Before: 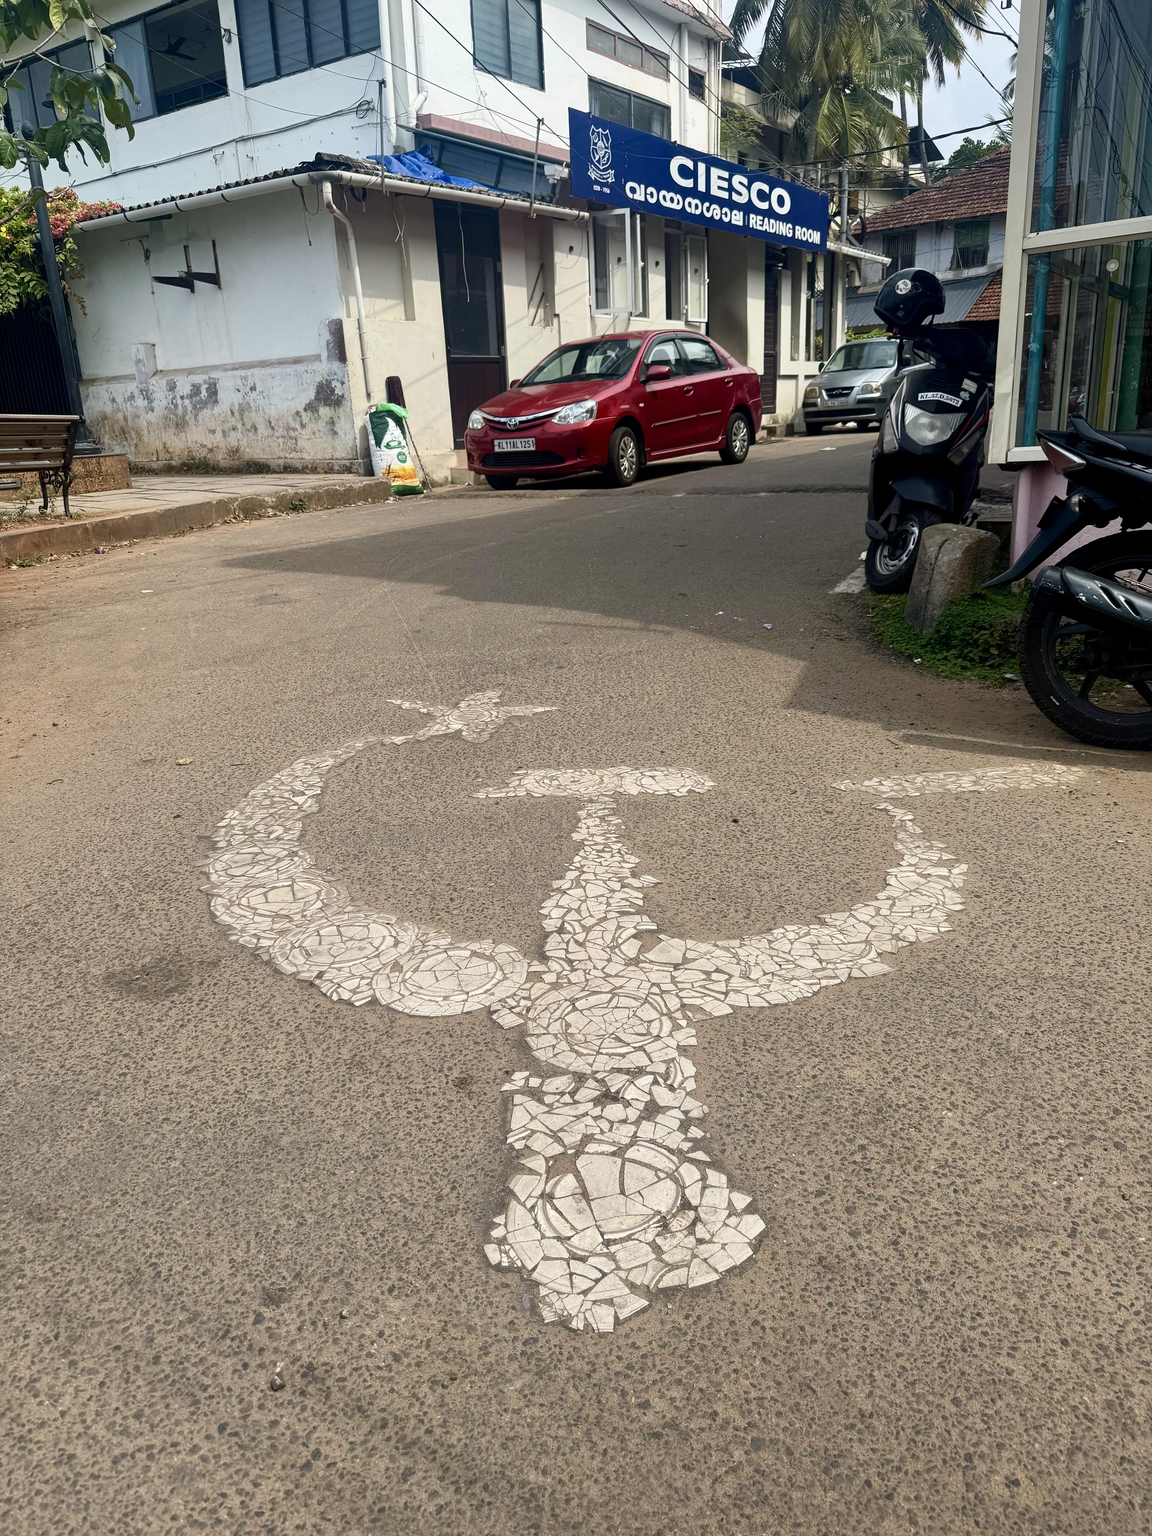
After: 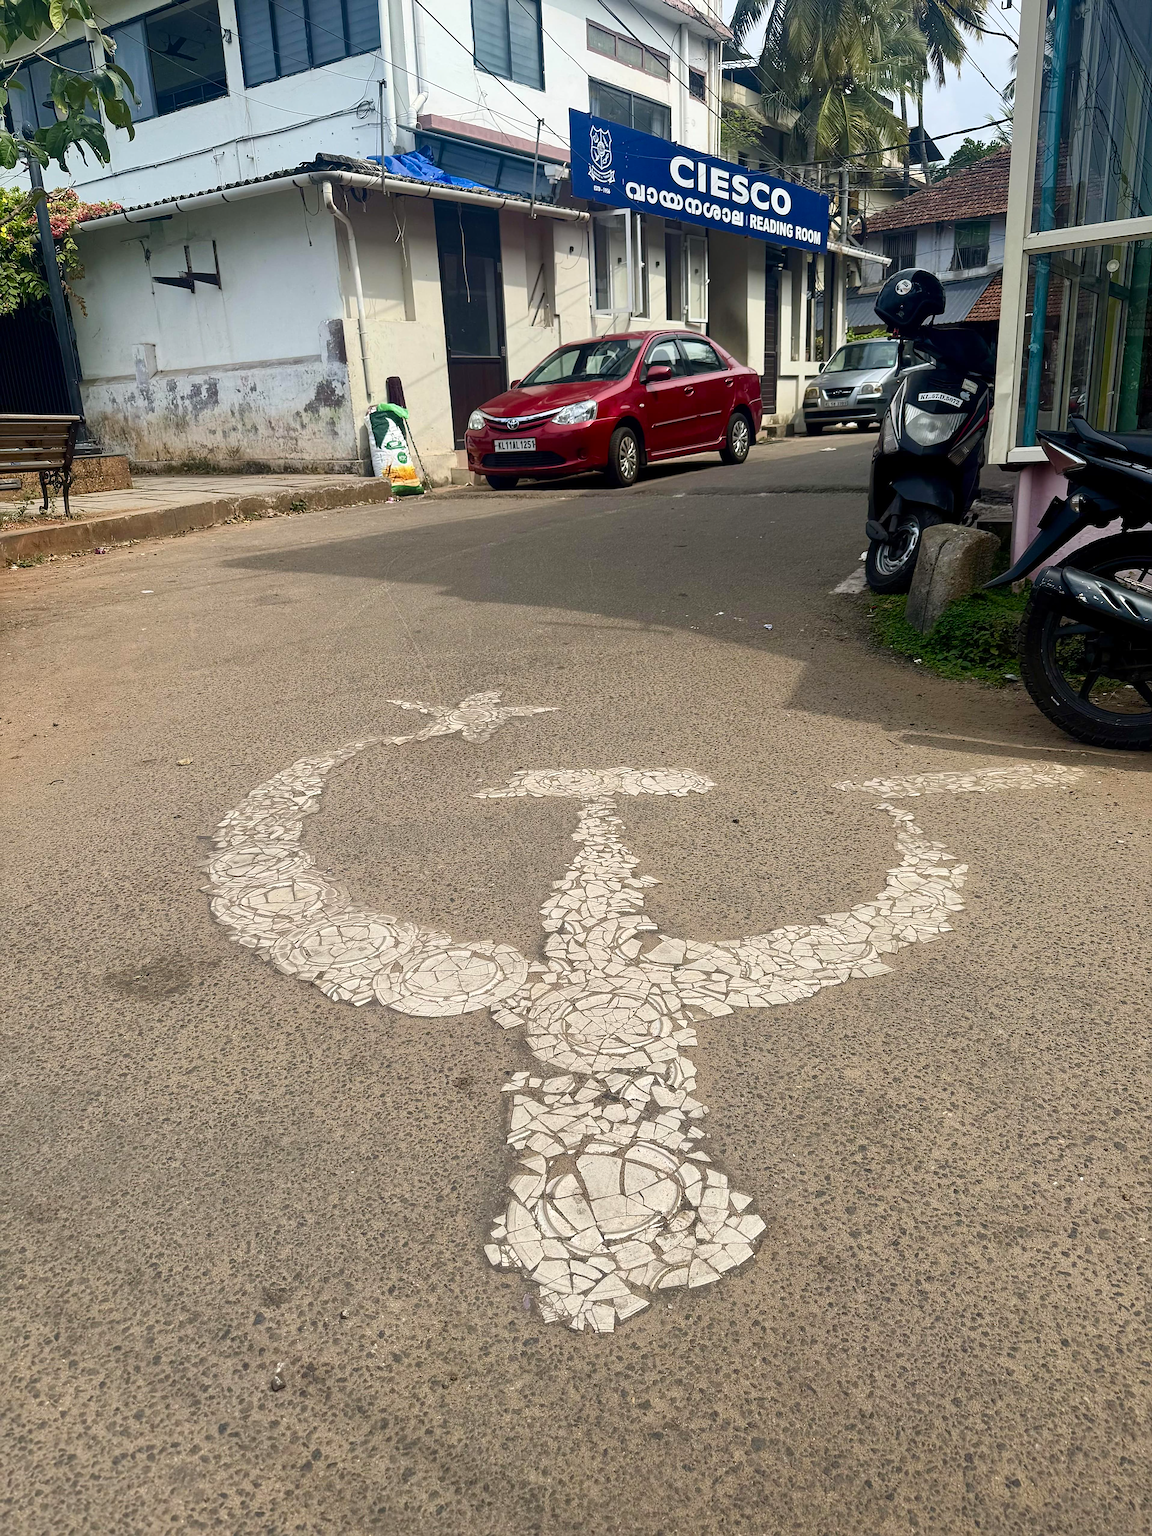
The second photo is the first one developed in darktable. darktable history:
tone equalizer: mask exposure compensation -0.494 EV
contrast brightness saturation: saturation 0.178
sharpen: on, module defaults
